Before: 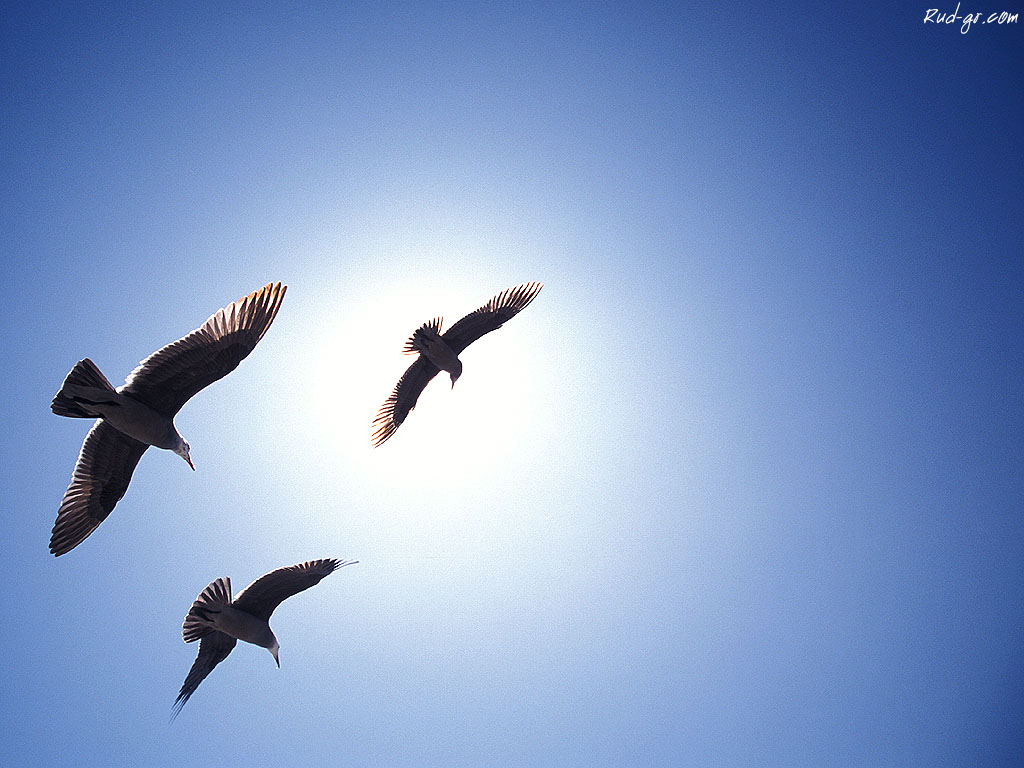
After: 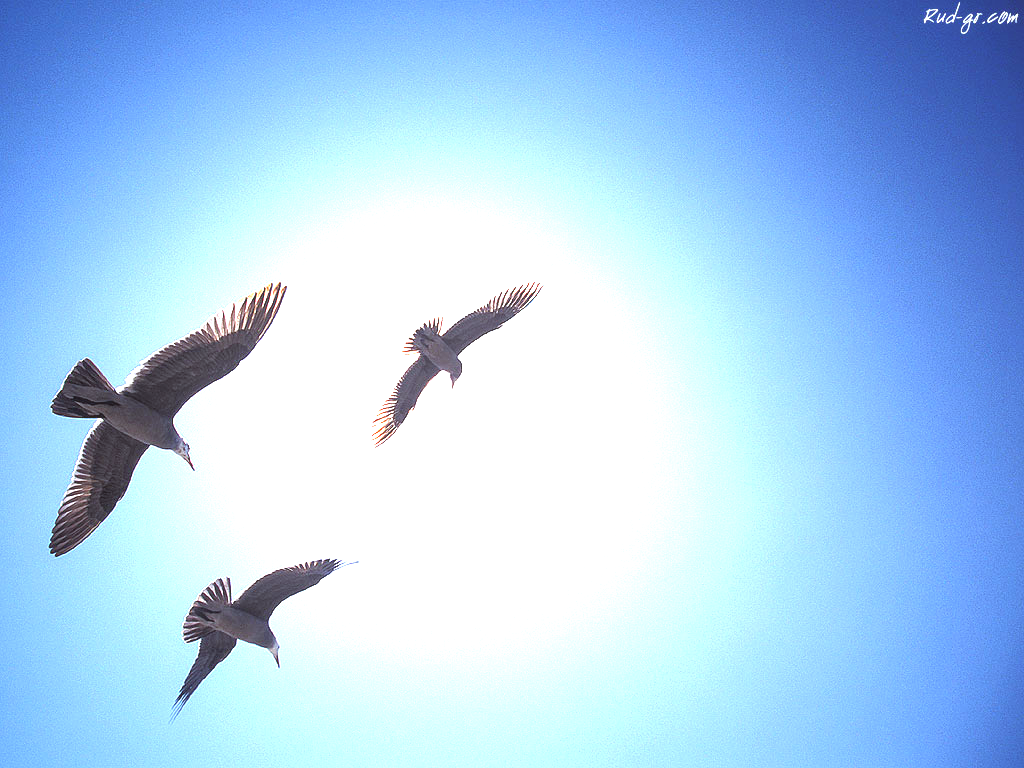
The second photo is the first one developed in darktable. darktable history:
exposure: black level correction 0, exposure 1.2 EV, compensate exposure bias true, compensate highlight preservation false
color correction: highlights a* -3.6, highlights b* -6.37, shadows a* 3.09, shadows b* 5.59
local contrast: detail 109%
